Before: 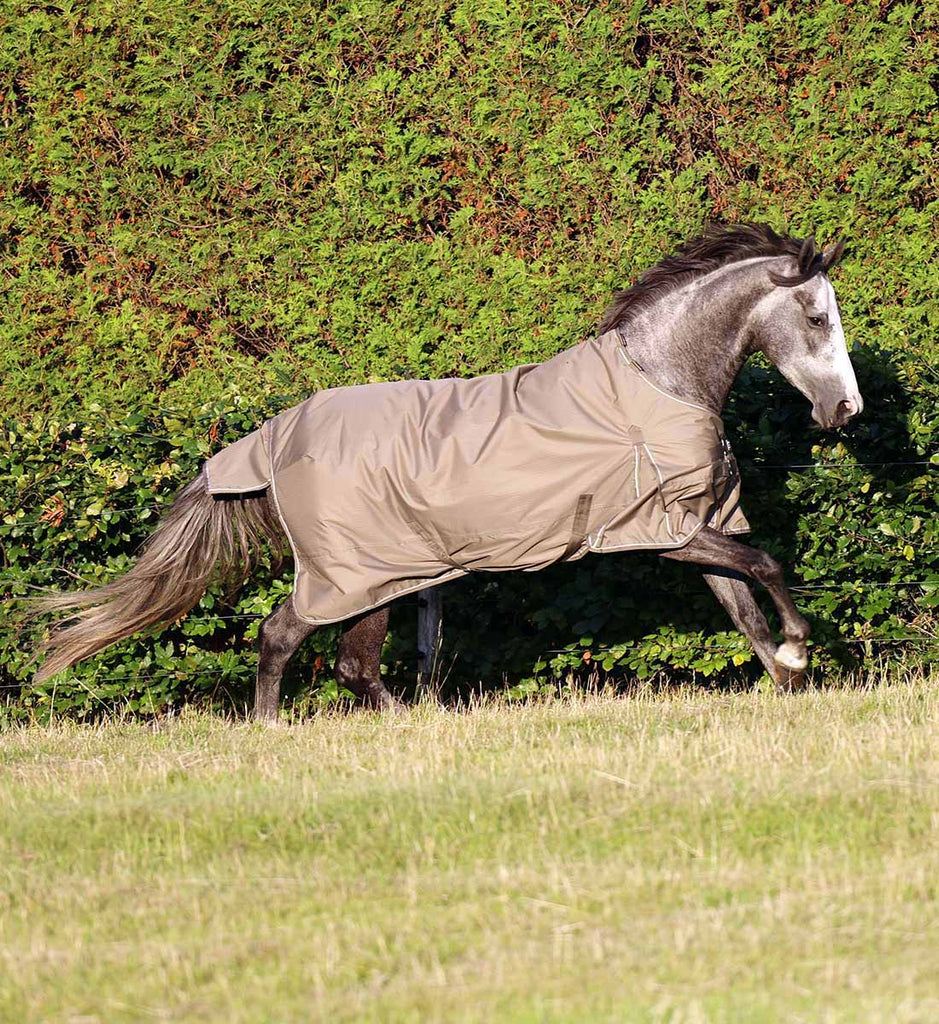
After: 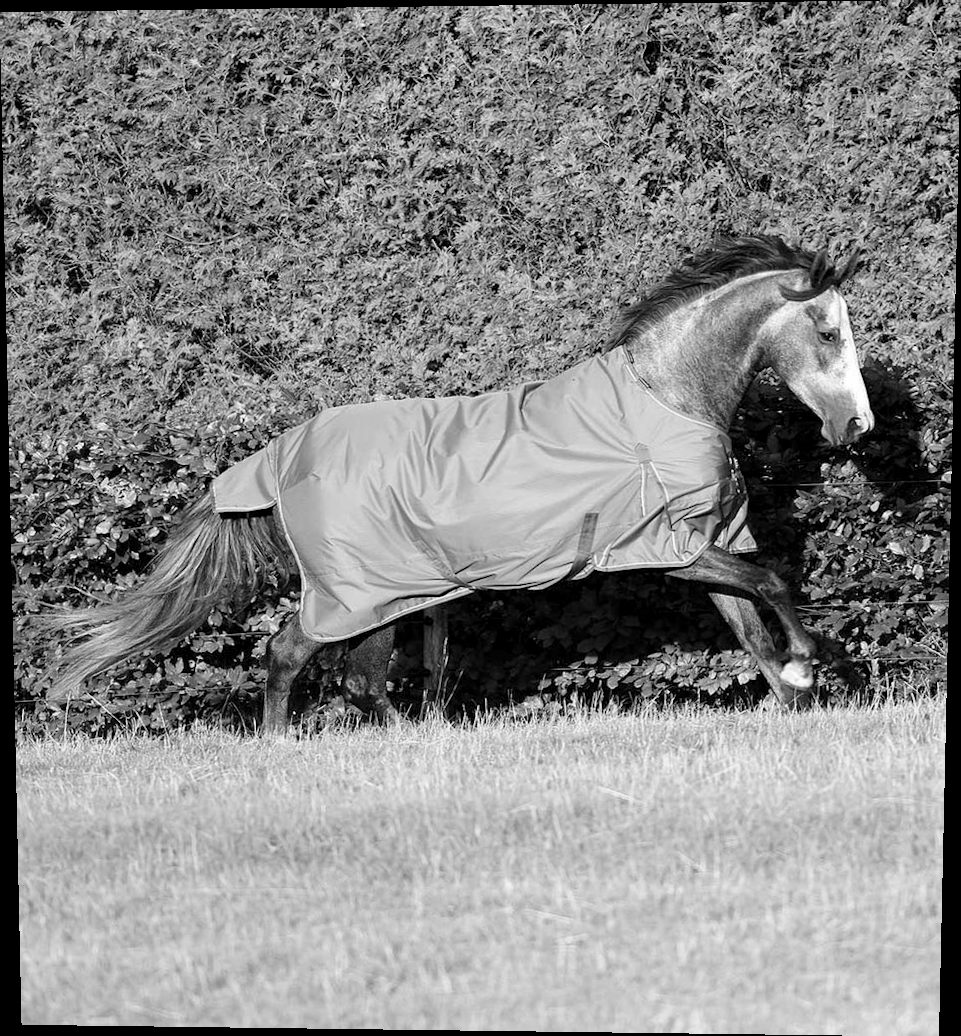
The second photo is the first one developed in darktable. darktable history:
rotate and perspective: lens shift (vertical) 0.048, lens shift (horizontal) -0.024, automatic cropping off
levels: levels [0.018, 0.493, 1]
monochrome: on, module defaults
color contrast: green-magenta contrast 0.3, blue-yellow contrast 0.15
